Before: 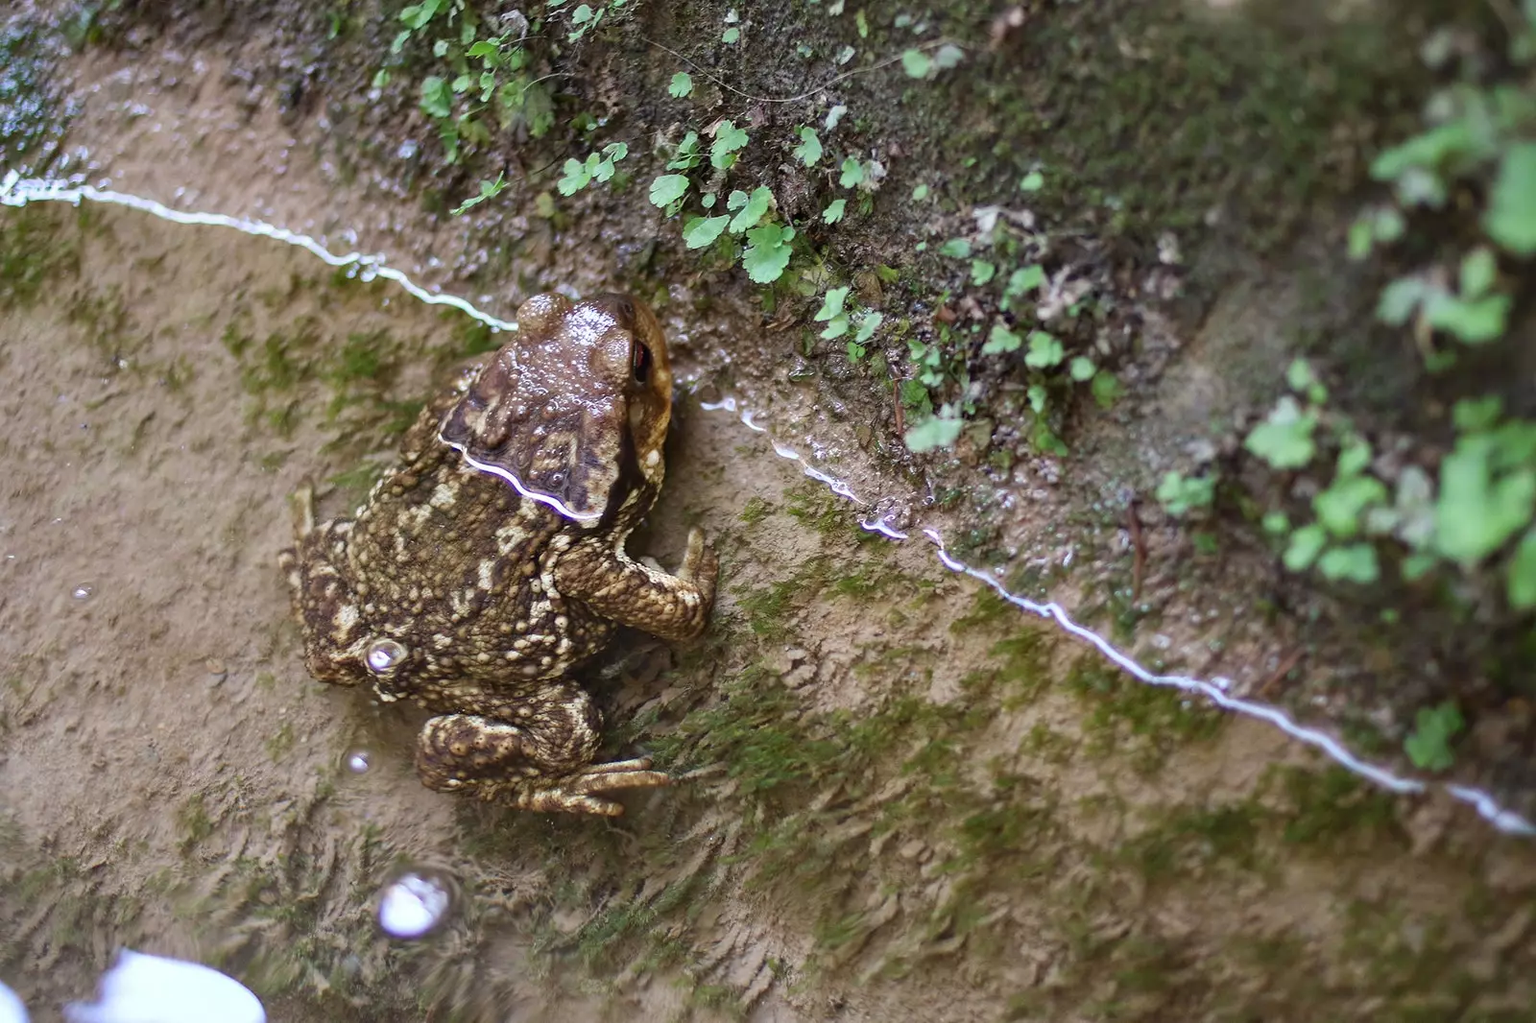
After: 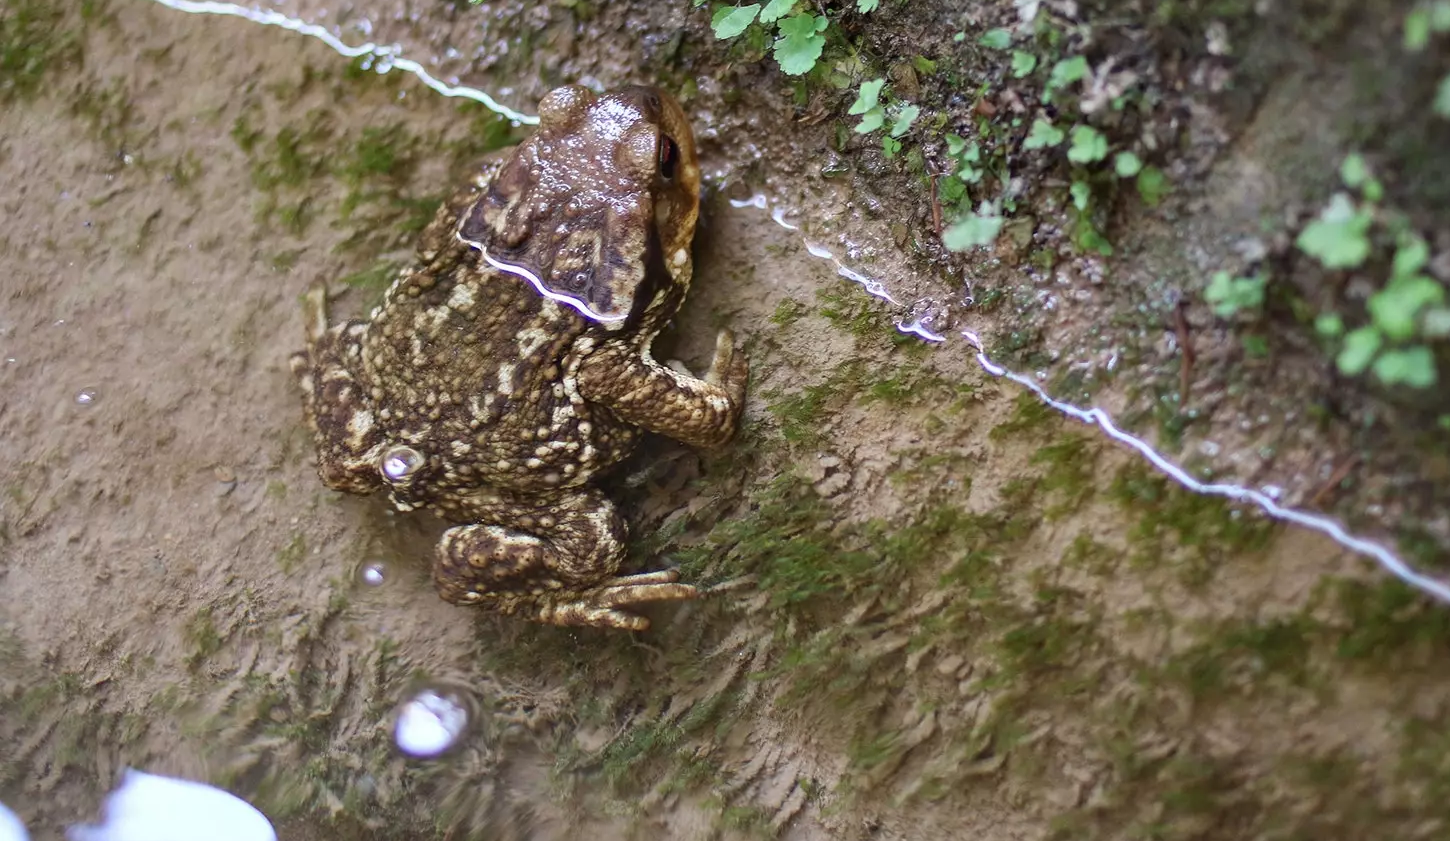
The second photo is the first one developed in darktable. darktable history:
crop: top 20.717%, right 9.342%, bottom 0.311%
